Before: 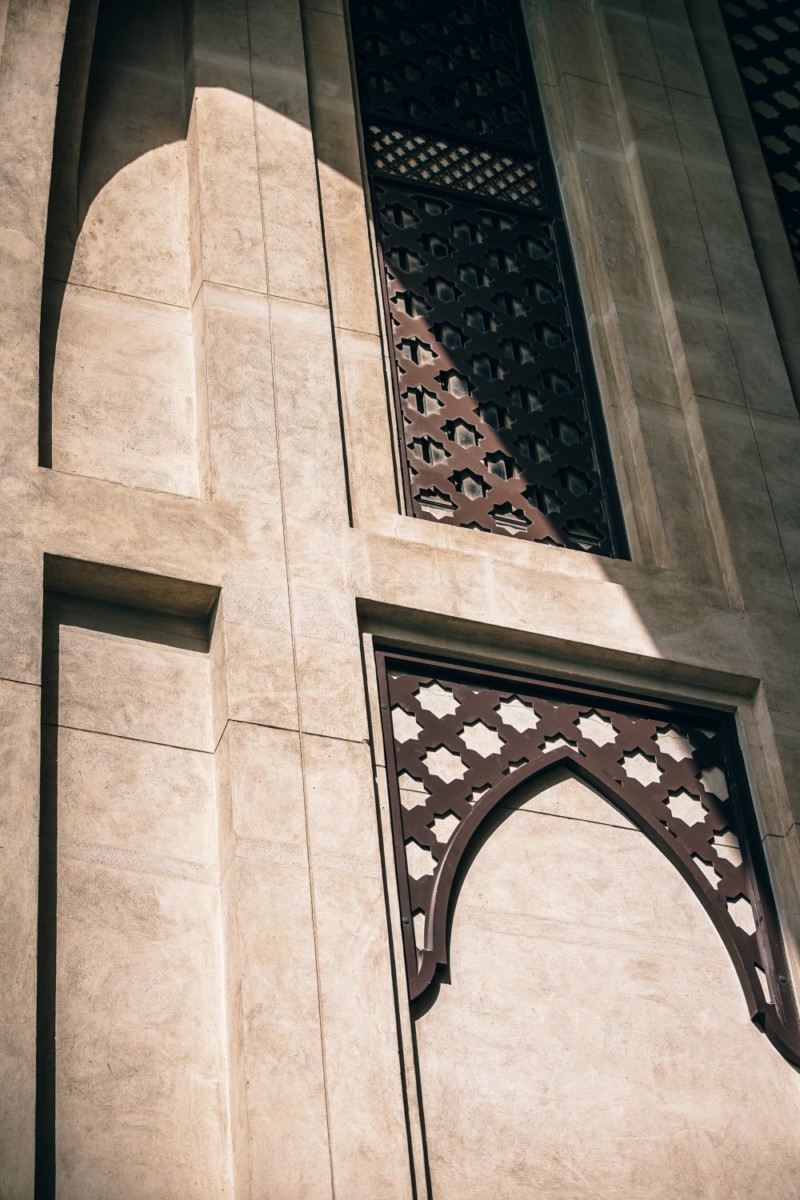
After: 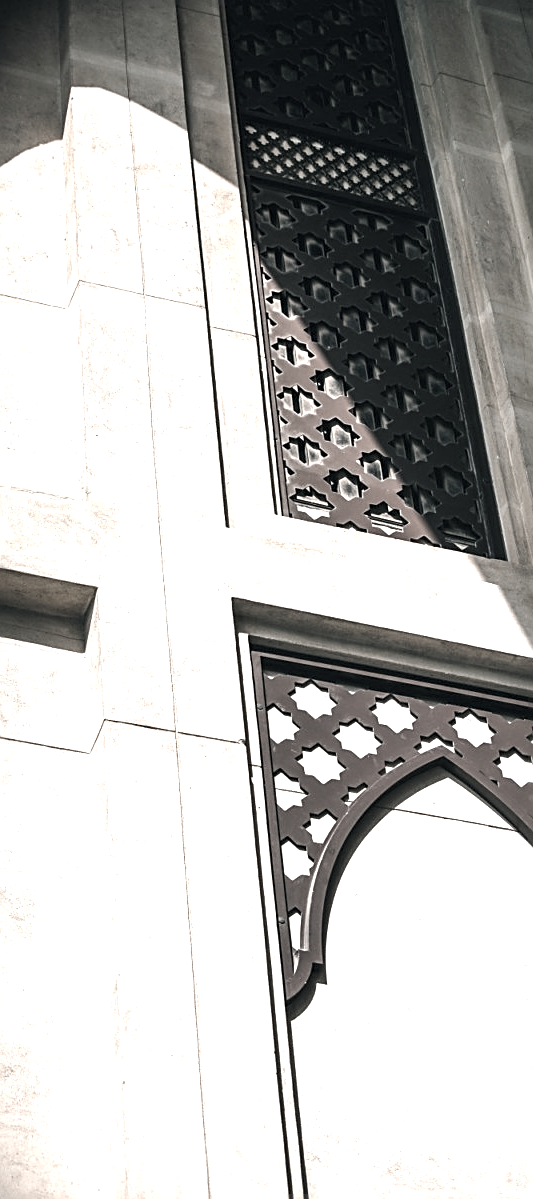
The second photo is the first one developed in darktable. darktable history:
sharpen: on, module defaults
crop and rotate: left 15.546%, right 17.787%
exposure: black level correction 0, exposure 1.1 EV, compensate exposure bias true, compensate highlight preservation false
color zones: curves: ch1 [(0, 0.153) (0.143, 0.15) (0.286, 0.151) (0.429, 0.152) (0.571, 0.152) (0.714, 0.151) (0.857, 0.151) (1, 0.153)]
